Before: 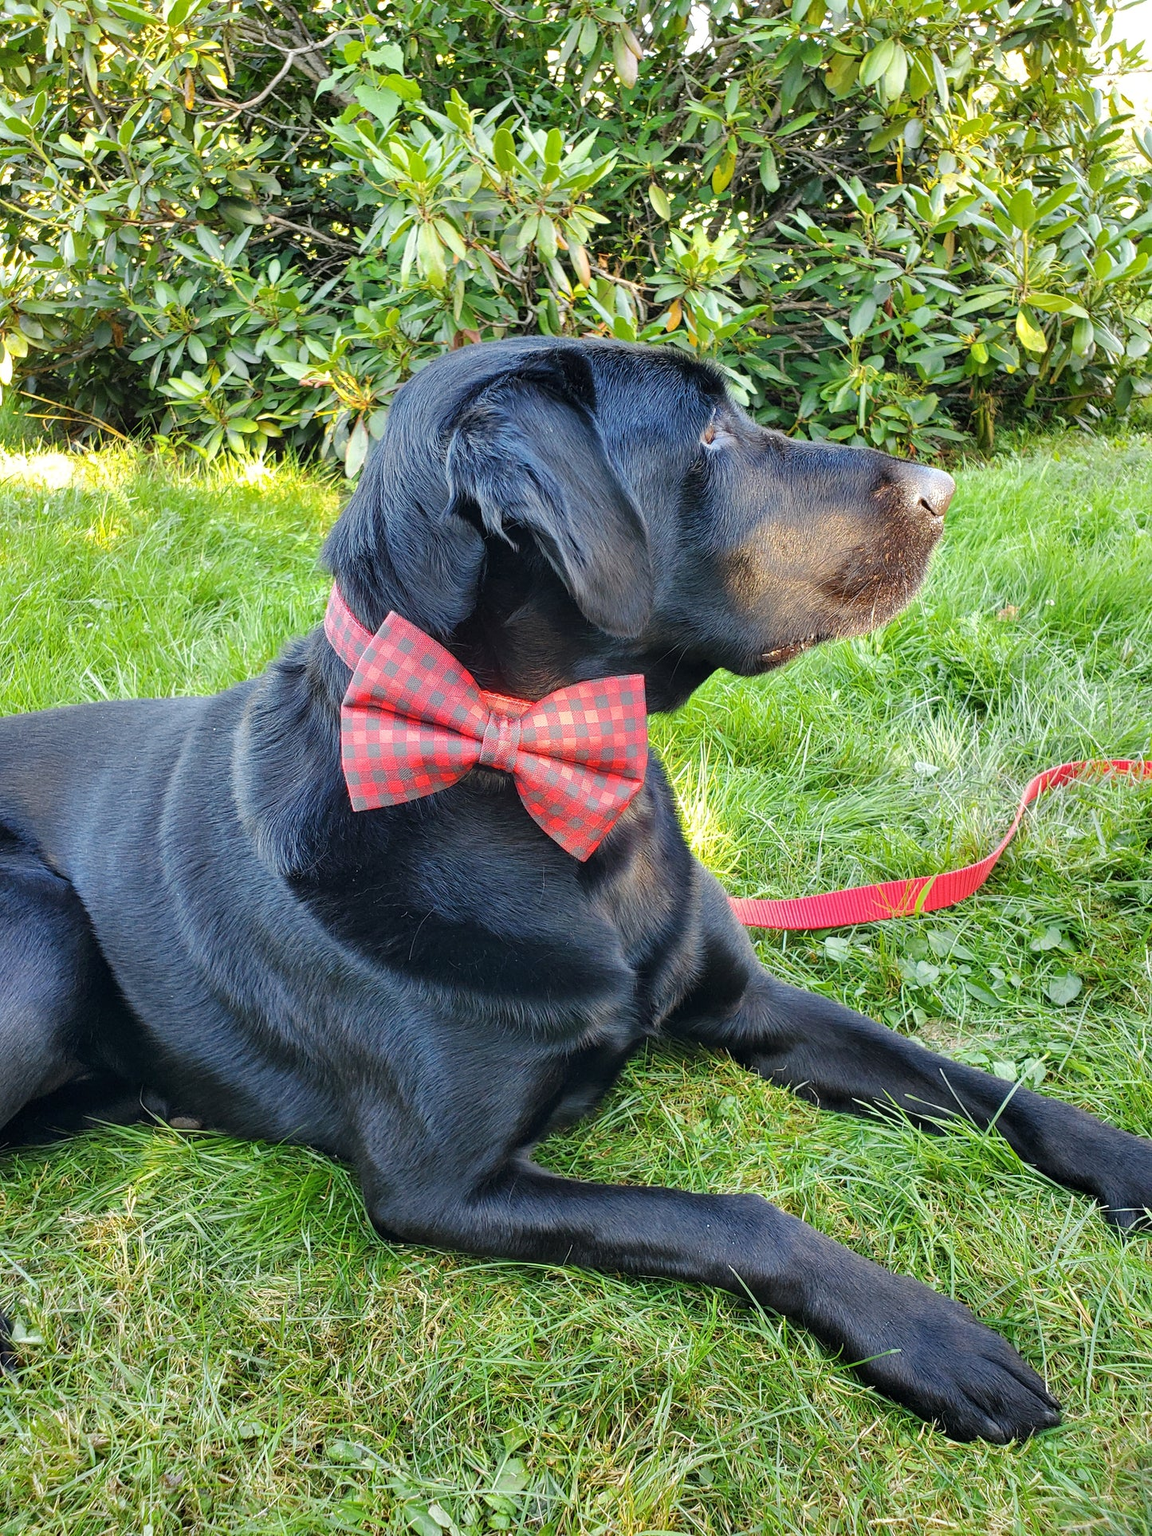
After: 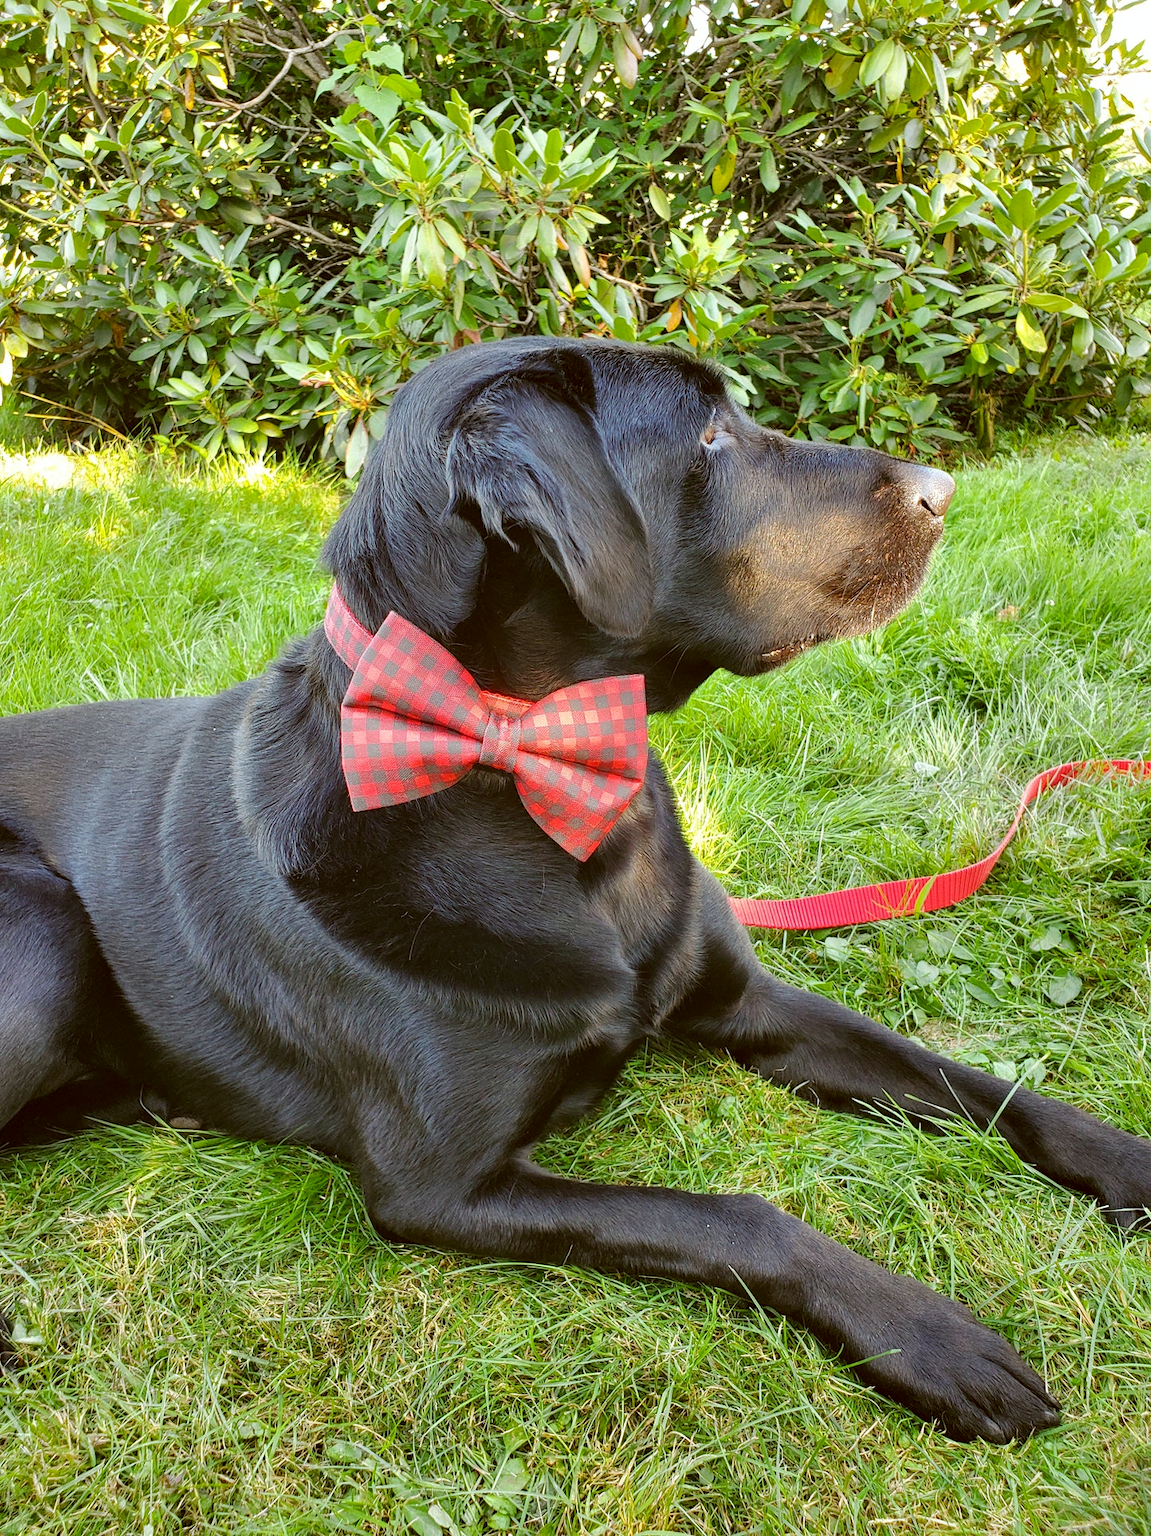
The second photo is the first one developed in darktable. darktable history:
color correction: highlights a* -0.482, highlights b* 0.161, shadows a* 4.66, shadows b* 20.72
white balance: emerald 1
